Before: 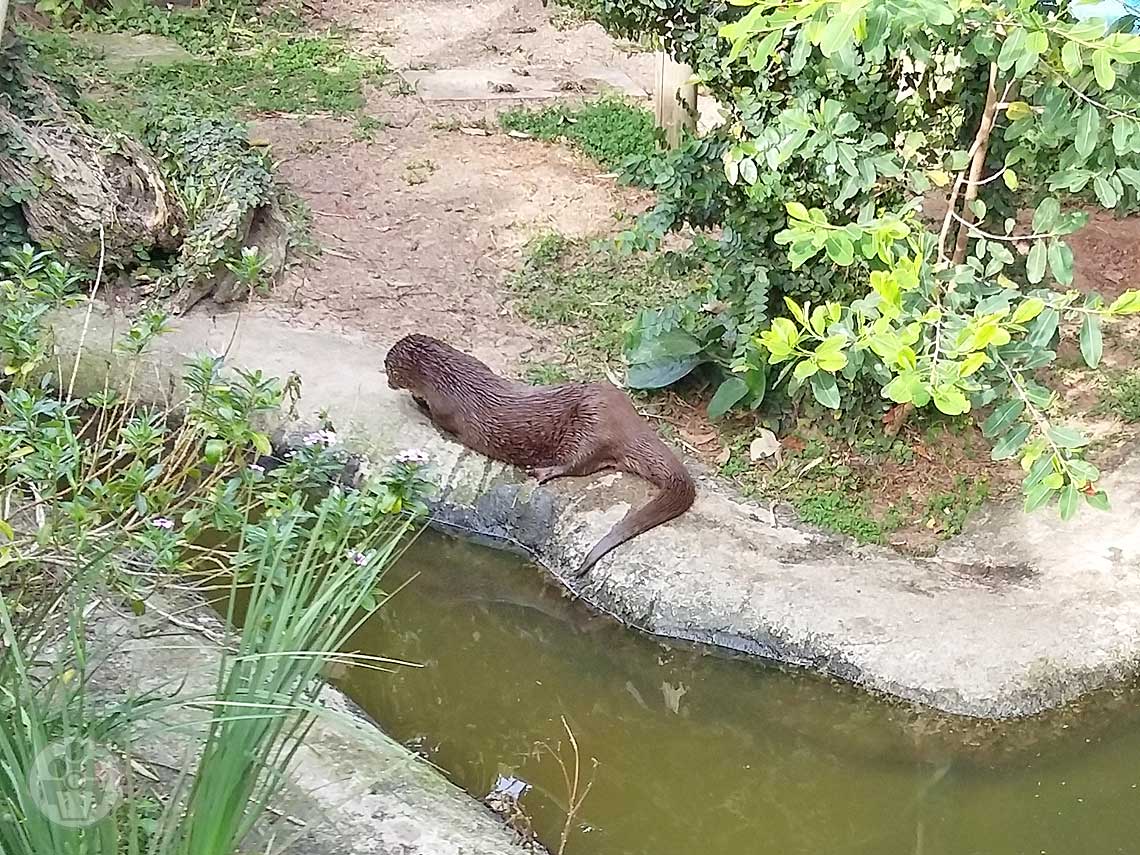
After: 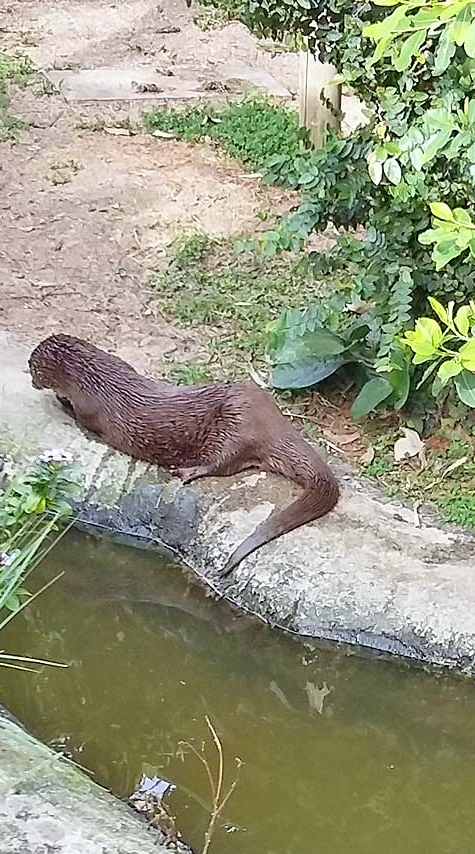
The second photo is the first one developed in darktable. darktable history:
white balance: red 0.982, blue 1.018
crop: left 31.229%, right 27.105%
